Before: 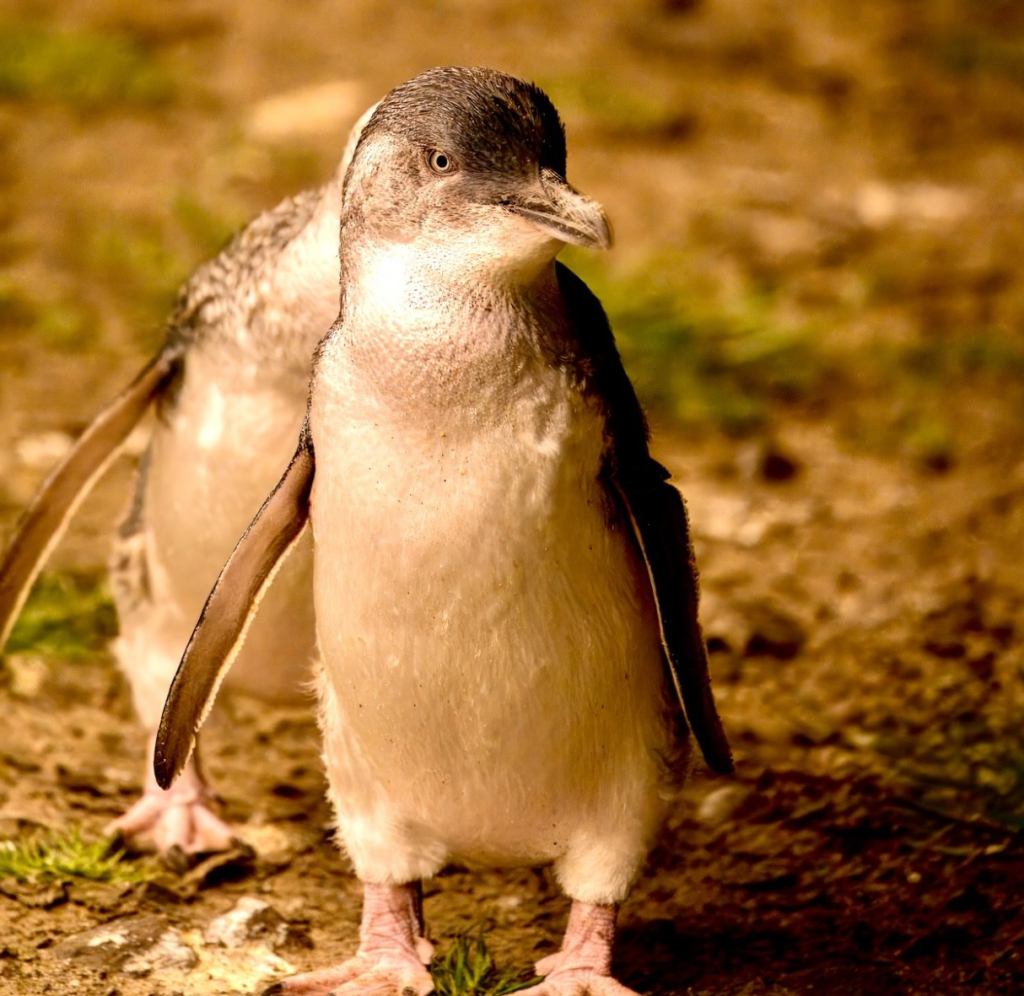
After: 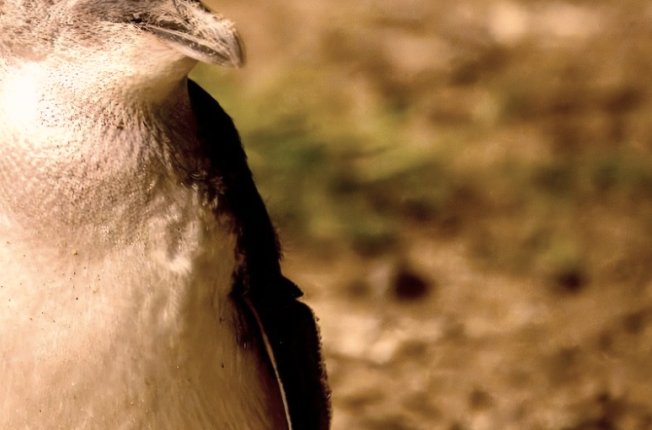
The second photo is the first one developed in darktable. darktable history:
color correction: highlights a* 5.59, highlights b* 5.24, saturation 0.68
crop: left 36.005%, top 18.293%, right 0.31%, bottom 38.444%
